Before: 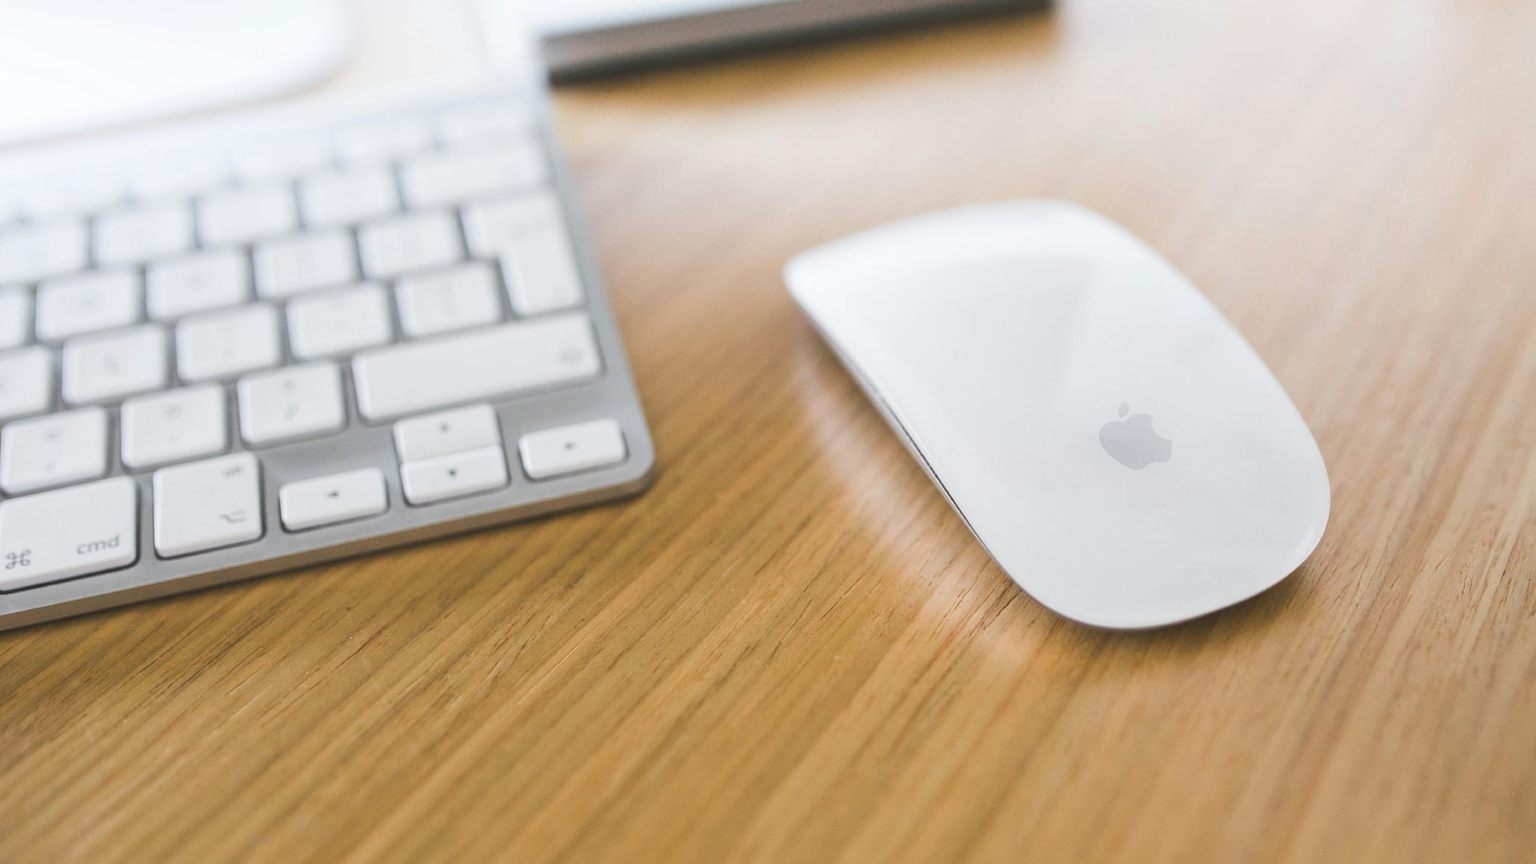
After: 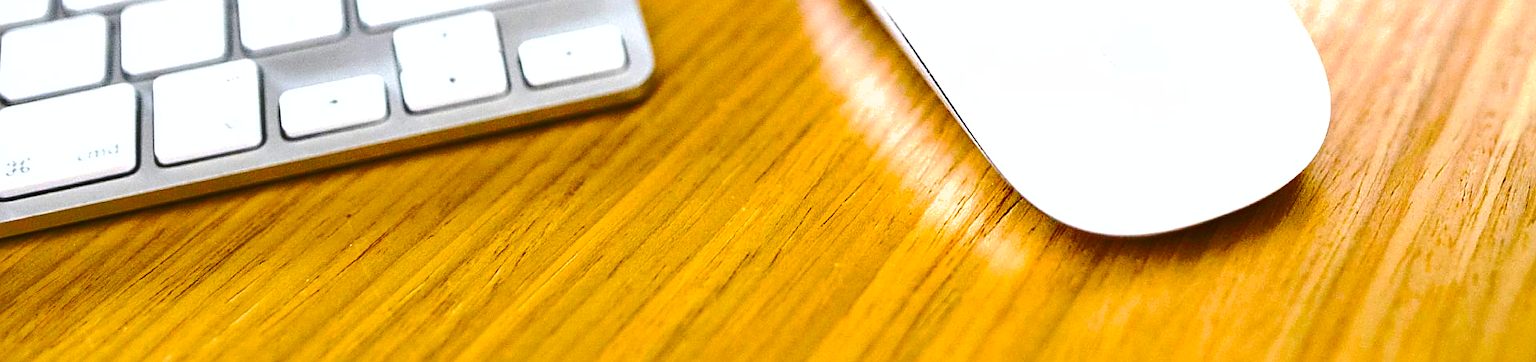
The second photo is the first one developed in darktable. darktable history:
color balance rgb: linear chroma grading › shadows 10%, linear chroma grading › highlights 10%, linear chroma grading › global chroma 15%, linear chroma grading › mid-tones 15%, perceptual saturation grading › global saturation 40%, perceptual saturation grading › highlights -25%, perceptual saturation grading › mid-tones 35%, perceptual saturation grading › shadows 35%, perceptual brilliance grading › global brilliance 11.29%, global vibrance 11.29%
white balance: emerald 1
crop: top 45.551%, bottom 12.262%
sharpen: on, module defaults
tone curve: curves: ch0 [(0, 0) (0.003, 0.007) (0.011, 0.008) (0.025, 0.007) (0.044, 0.009) (0.069, 0.012) (0.1, 0.02) (0.136, 0.035) (0.177, 0.06) (0.224, 0.104) (0.277, 0.16) (0.335, 0.228) (0.399, 0.308) (0.468, 0.418) (0.543, 0.525) (0.623, 0.635) (0.709, 0.723) (0.801, 0.802) (0.898, 0.889) (1, 1)], preserve colors none
exposure: black level correction 0, exposure 0.5 EV, compensate highlight preservation false
tone equalizer: -8 EV 0.06 EV, smoothing diameter 25%, edges refinement/feathering 10, preserve details guided filter
shadows and highlights: low approximation 0.01, soften with gaussian
